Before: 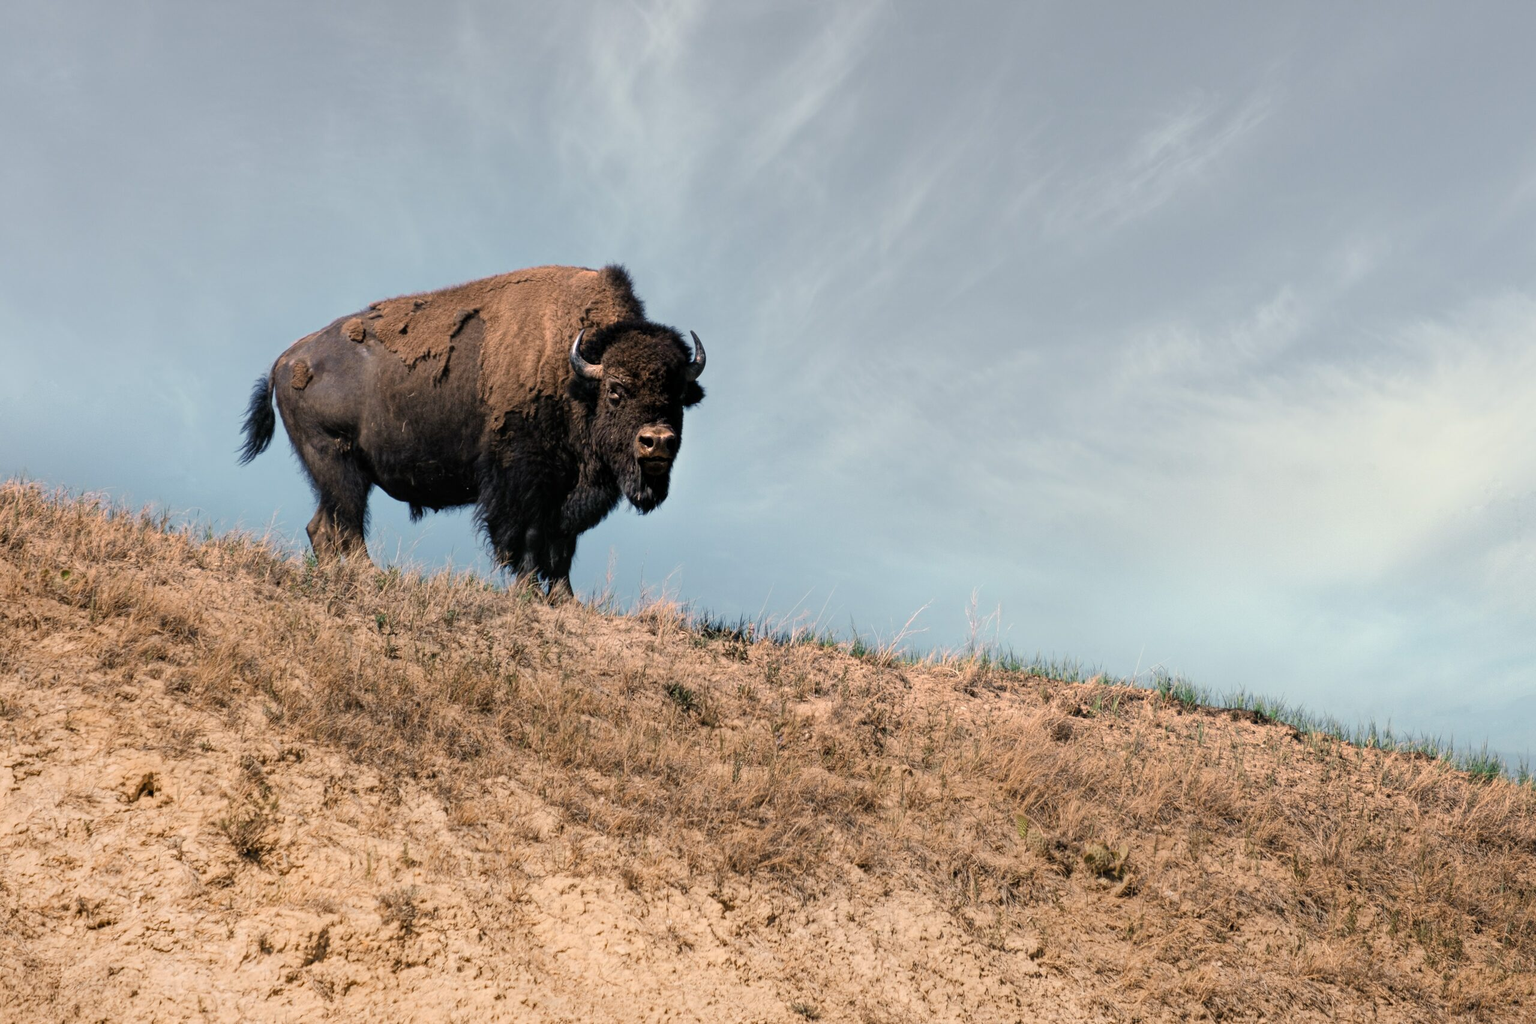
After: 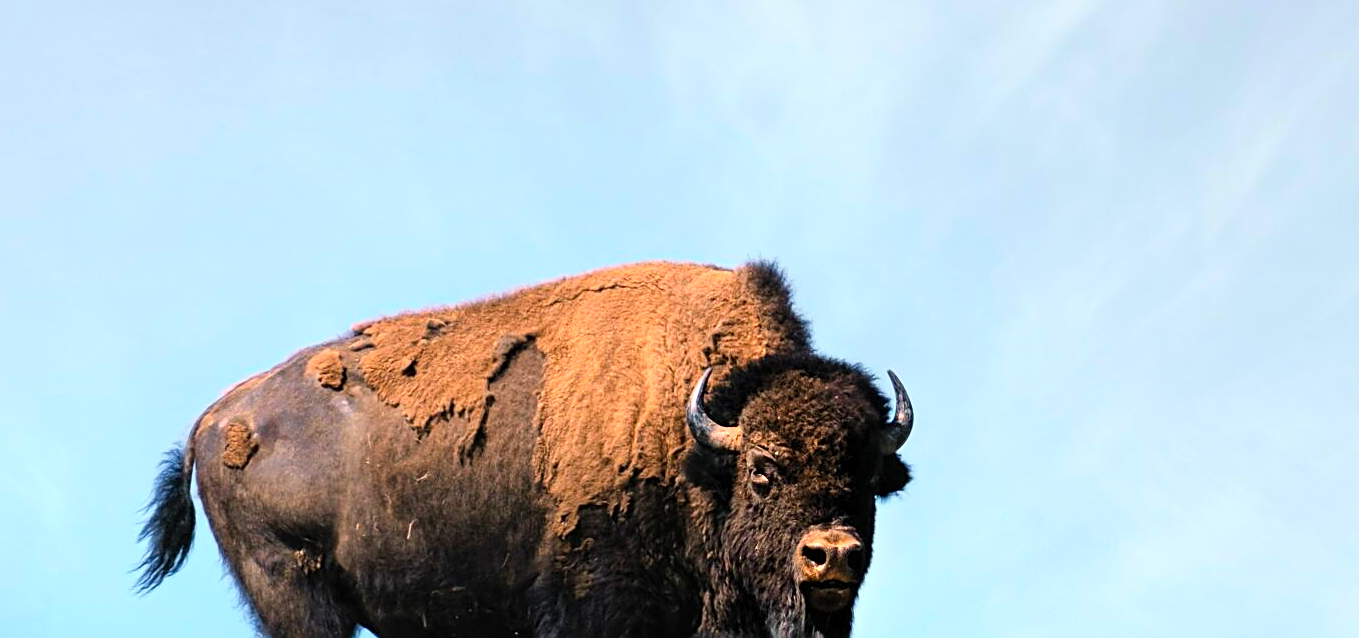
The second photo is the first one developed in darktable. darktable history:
tone equalizer: -8 EV -0.426 EV, -7 EV -0.413 EV, -6 EV -0.353 EV, -5 EV -0.224 EV, -3 EV 0.238 EV, -2 EV 0.353 EV, -1 EV 0.401 EV, +0 EV 0.439 EV
crop: left 10.29%, top 10.605%, right 36.59%, bottom 52.017%
sharpen: on, module defaults
contrast brightness saturation: contrast 0.195, brightness 0.204, saturation 0.814
